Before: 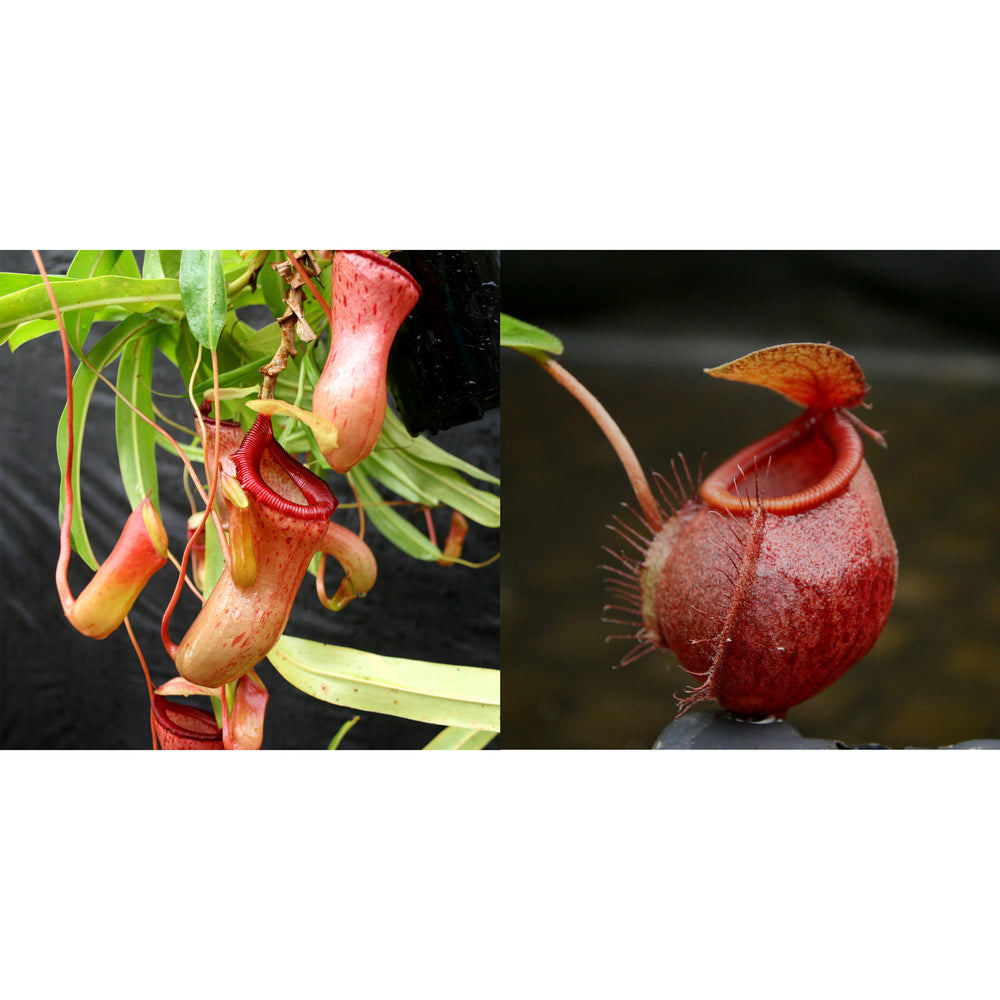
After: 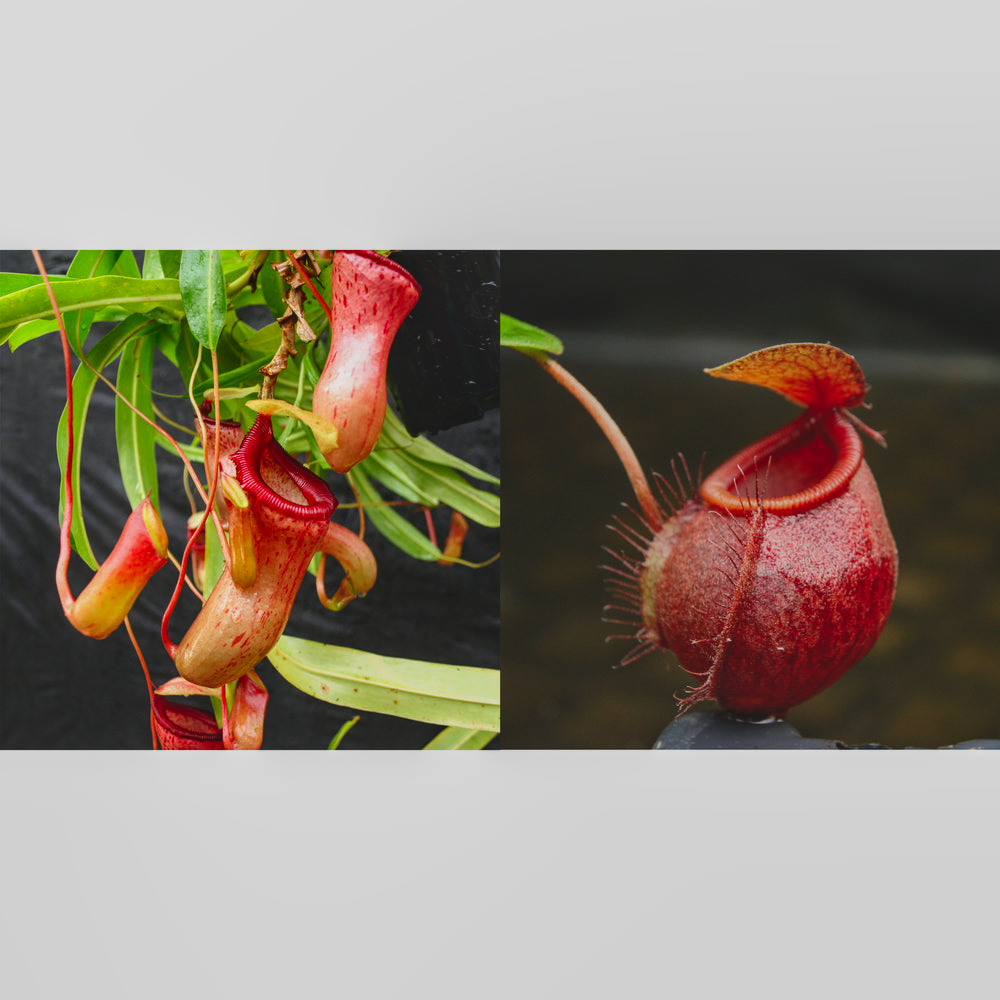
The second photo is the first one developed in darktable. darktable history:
contrast brightness saturation: brightness -0.02, saturation 0.35
local contrast: detail 130%
exposure: black level correction -0.015, exposure -0.5 EV, compensate highlight preservation false
